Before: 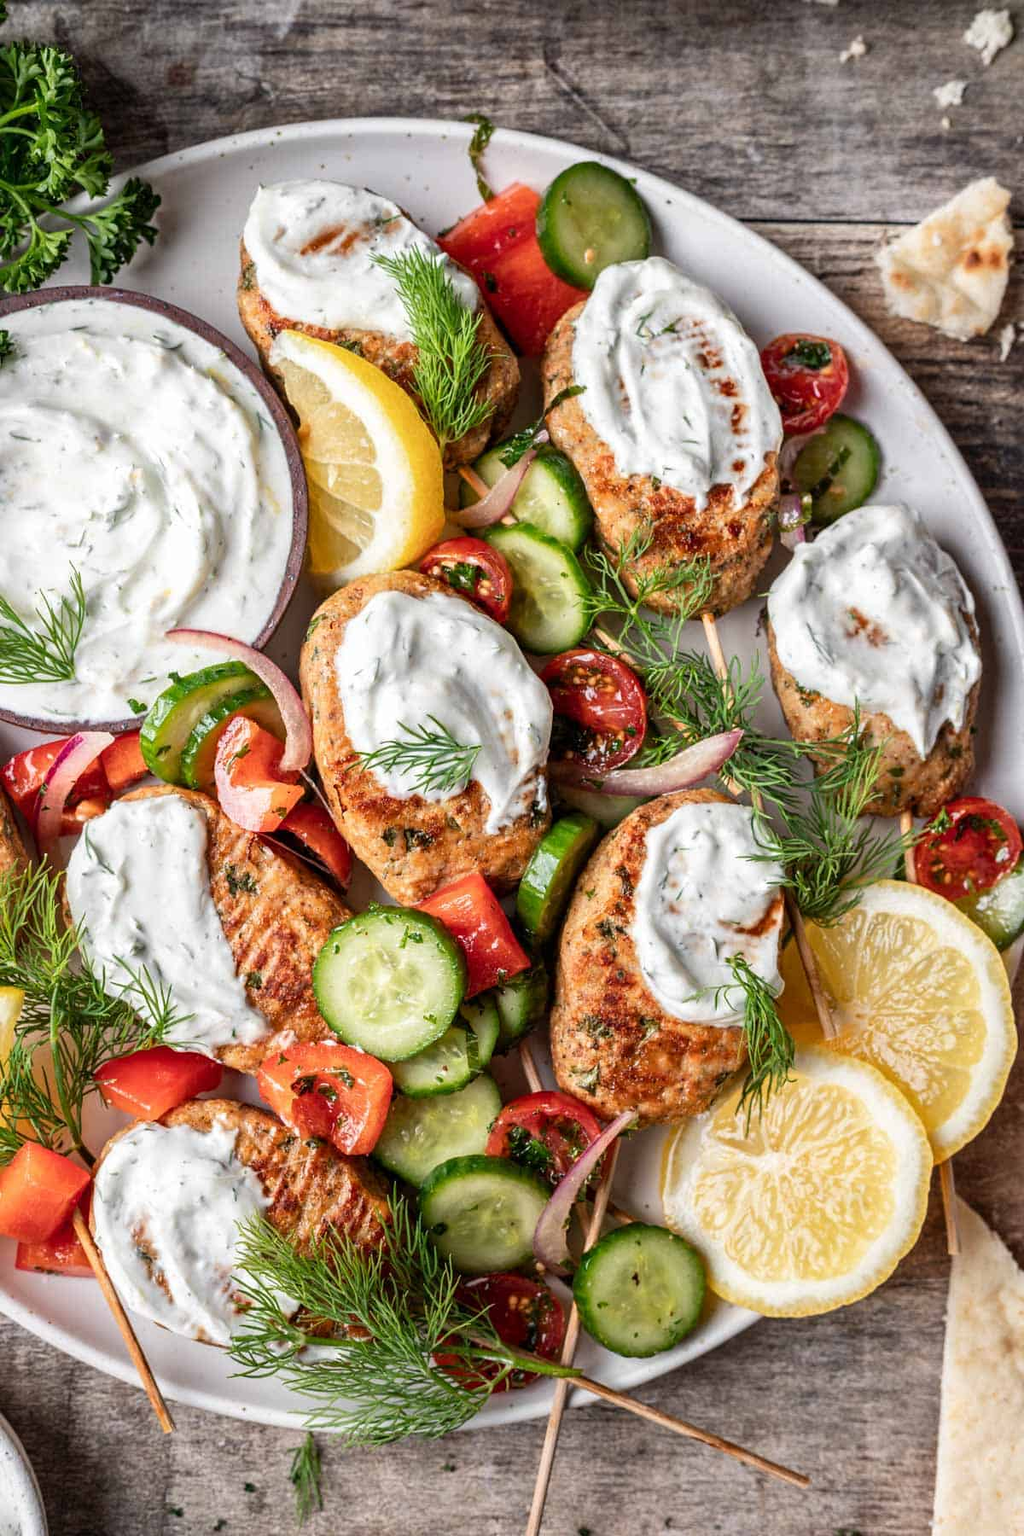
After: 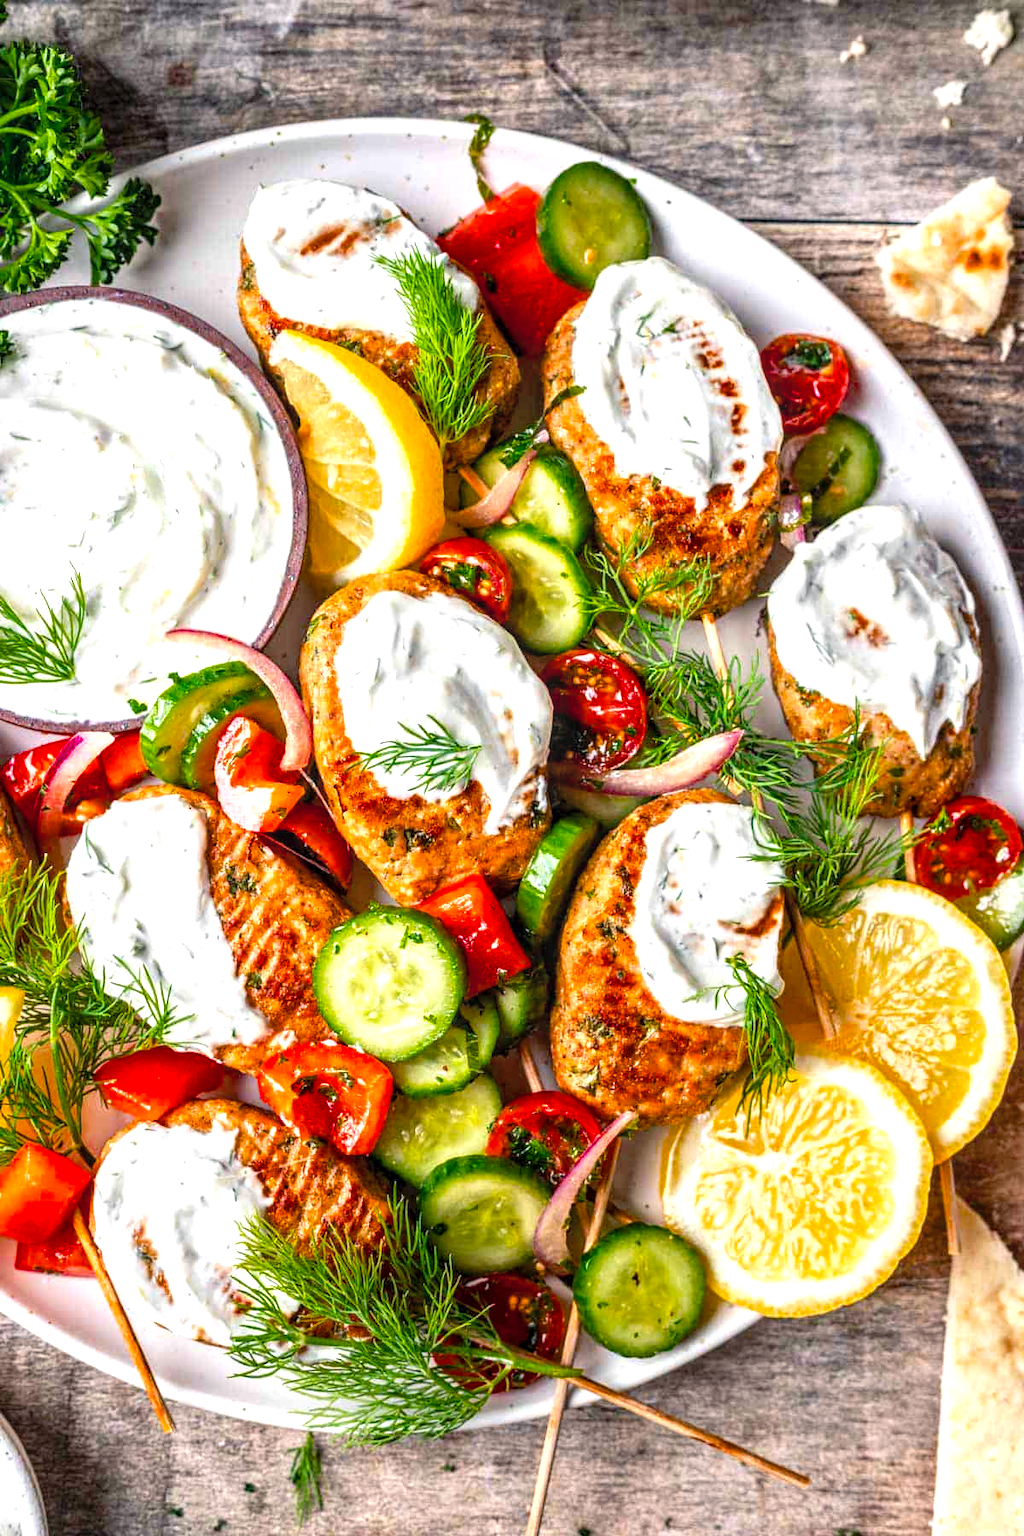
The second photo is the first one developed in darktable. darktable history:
color balance rgb: shadows lift › chroma 3.025%, shadows lift › hue 243.25°, perceptual saturation grading › global saturation 29.695%, perceptual brilliance grading › global brilliance 30.589%, saturation formula JzAzBz (2021)
local contrast: on, module defaults
contrast brightness saturation: contrast 0.026, brightness 0.07, saturation 0.124
